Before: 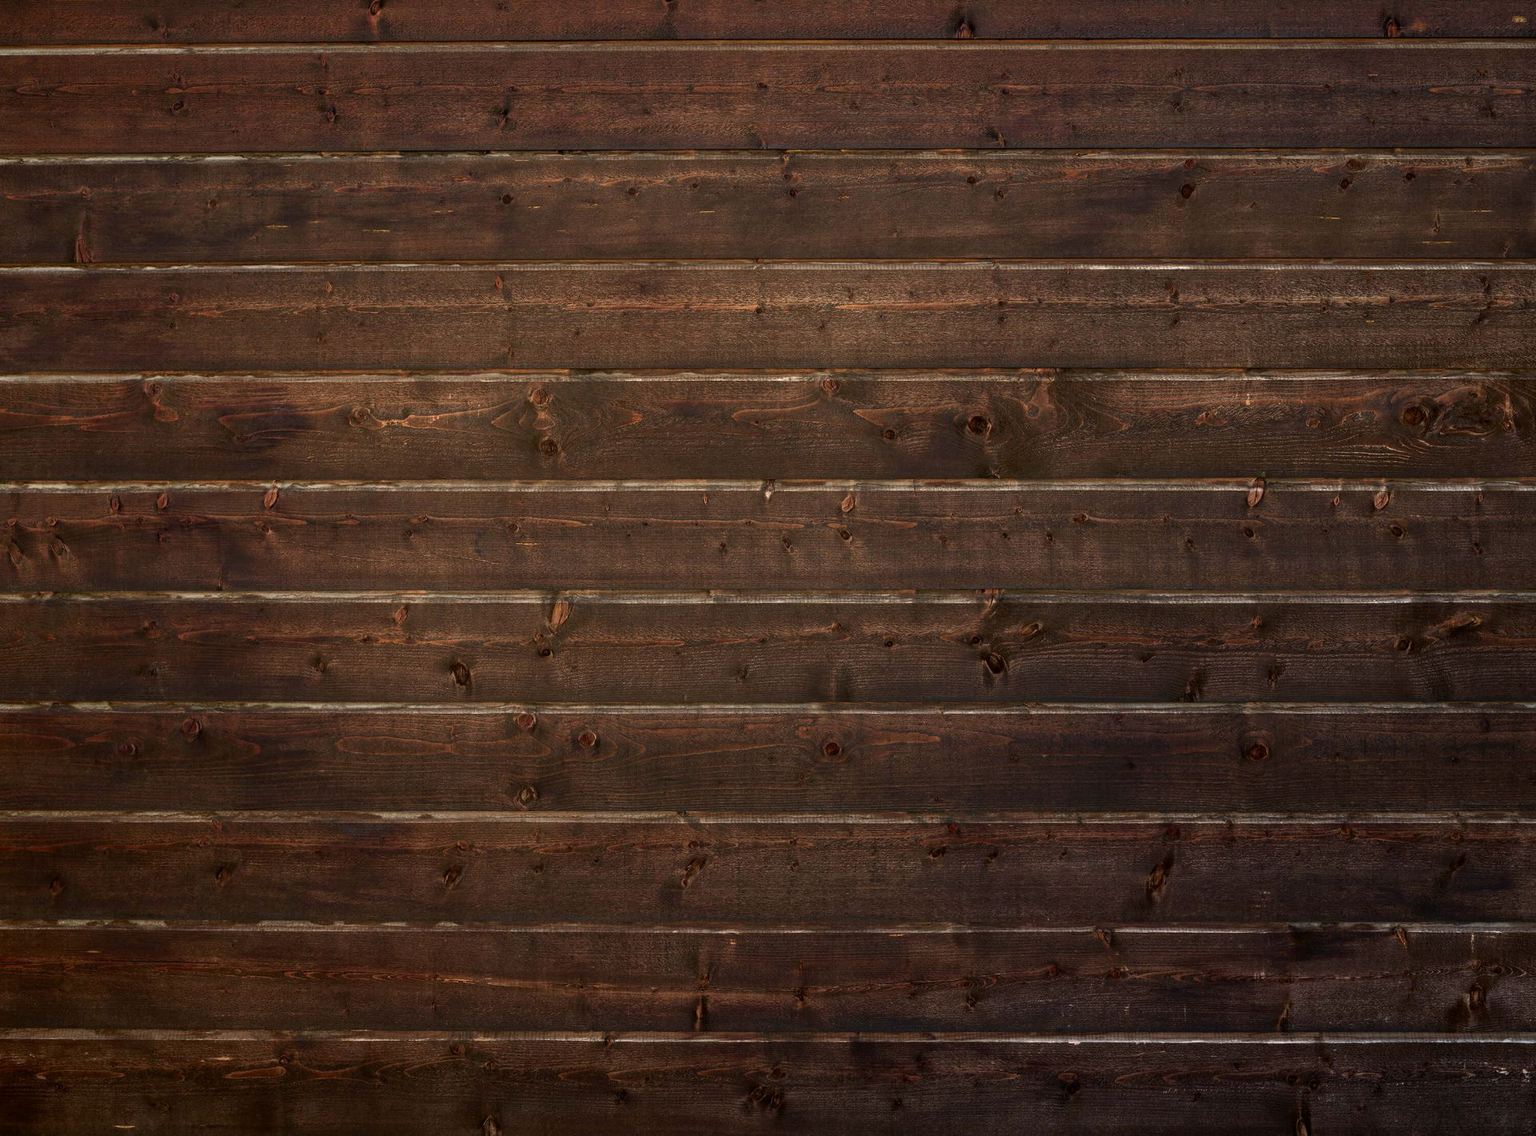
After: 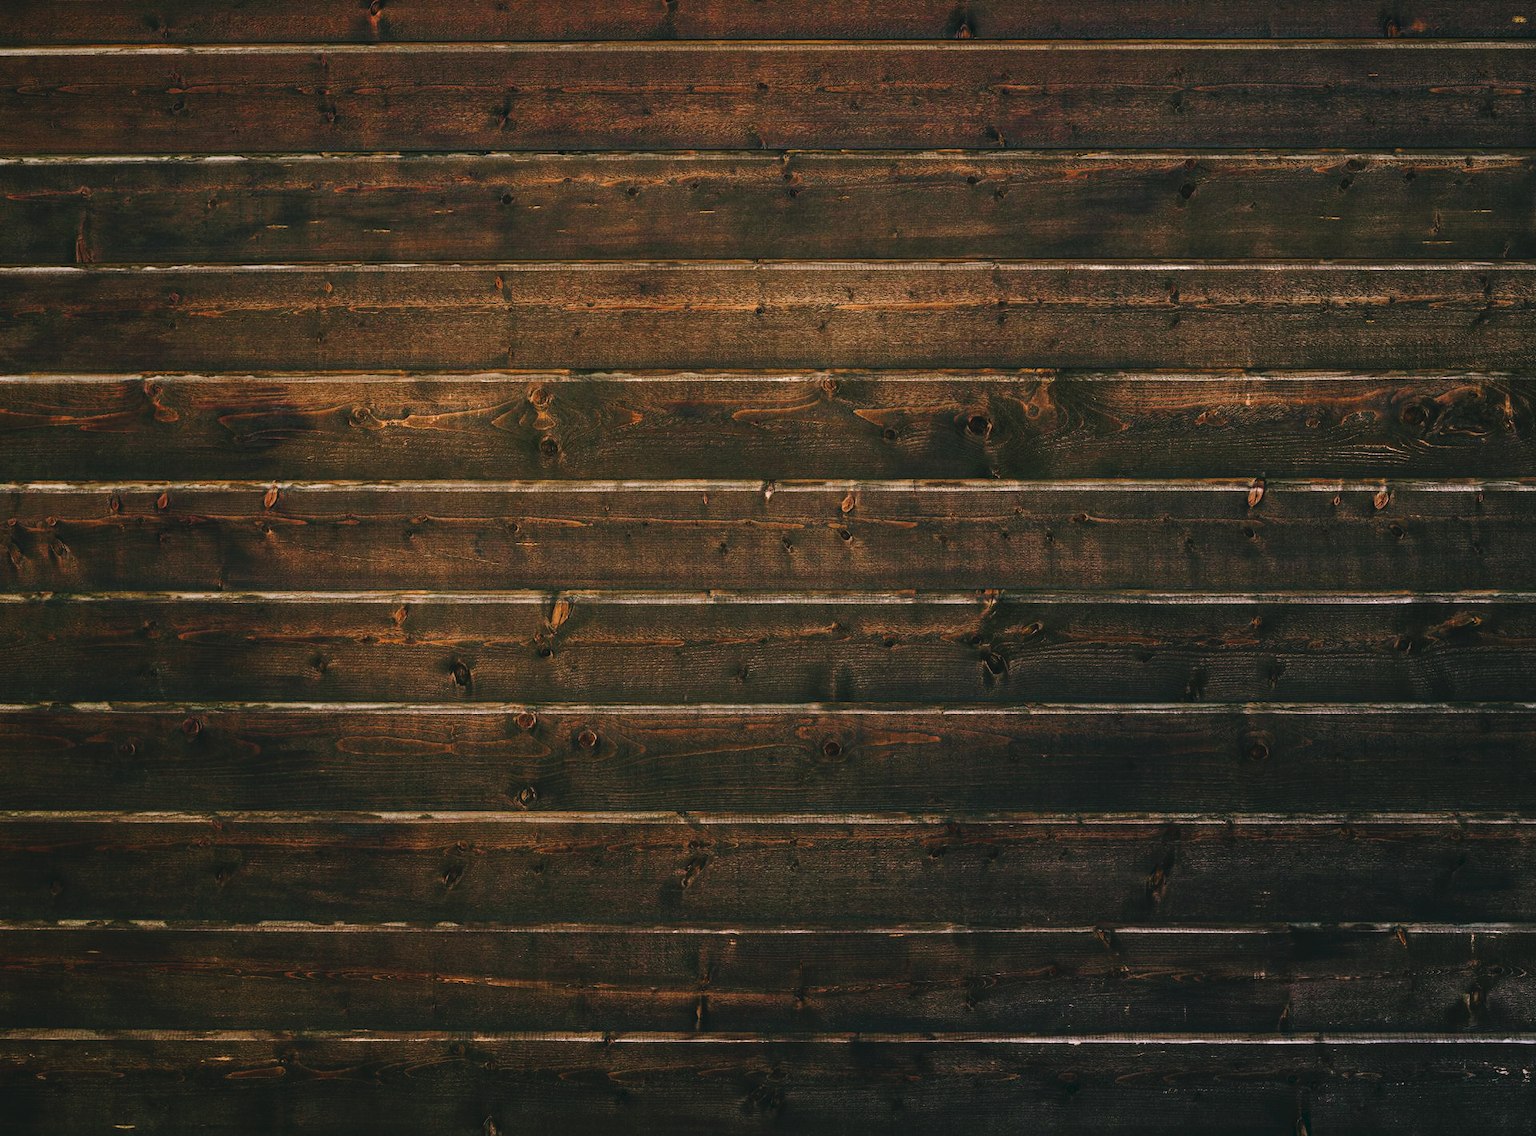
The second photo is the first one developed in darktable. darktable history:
tone curve: curves: ch0 [(0, 0) (0.003, 0.072) (0.011, 0.073) (0.025, 0.072) (0.044, 0.076) (0.069, 0.089) (0.1, 0.103) (0.136, 0.123) (0.177, 0.158) (0.224, 0.21) (0.277, 0.275) (0.335, 0.372) (0.399, 0.463) (0.468, 0.556) (0.543, 0.633) (0.623, 0.712) (0.709, 0.795) (0.801, 0.869) (0.898, 0.942) (1, 1)], preserve colors none
color look up table: target L [91.12, 91.92, 90.42, 91.49, 88.13, 83.73, 74.55, 66.47, 62.88, 59.35, 45.97, 24.75, 200.09, 77.04, 67.91, 68.16, 63.95, 53.23, 55.35, 48.51, 48.42, 43.69, 43.91, 38.92, 33, 26.82, 16.76, 15.87, 94.98, 76.98, 77.4, 70.61, 65.66, 54.8, 51.01, 48.81, 38.44, 39.08, 36.74, 35.69, 17.89, 11.99, 3.413, 95.25, 85.86, 77.15, 59.49, 51.07, 39.92], target a [-4.637, -31.21, -32.04, -27.97, -57.63, -18.9, -11.44, -25.62, -60.1, -32.06, -40.02, -24.08, 0, 9.117, 36.79, 29.02, 3.519, 52.72, 28.66, 72.64, 49.33, 1.658, 22.17, 14.86, 43.7, 25.24, 25.01, -5.512, 3.659, 31.63, 12.81, 24.12, 56.34, 71.96, 78.61, 25.44, 23.55, 38.26, 51.17, 56.79, 7.682, 39.91, -9.416, -7.355, -22.51, -8.67, -17.8, -8.944, -19.85], target b [14.41, 38.85, 20.13, 8.83, 30.3, 8.11, 5.165, 26.17, 38.98, 7.343, 33.54, 18.36, 0, 70.98, 27.07, 57.23, 57.49, 19.6, 34.43, 30.31, 50.29, 20.31, 42.63, 6.59, 14.85, 38.12, 5.412, 9.516, -5.024, -12.8, -7.97, -38.77, -29.63, -56.77, -34.8, -25.69, -80.81, -53.16, -15.17, -78.65, -29.23, -51.81, -6.516, -6.066, -13.54, -31.92, -19.9, -52.64, -8.391], num patches 49
